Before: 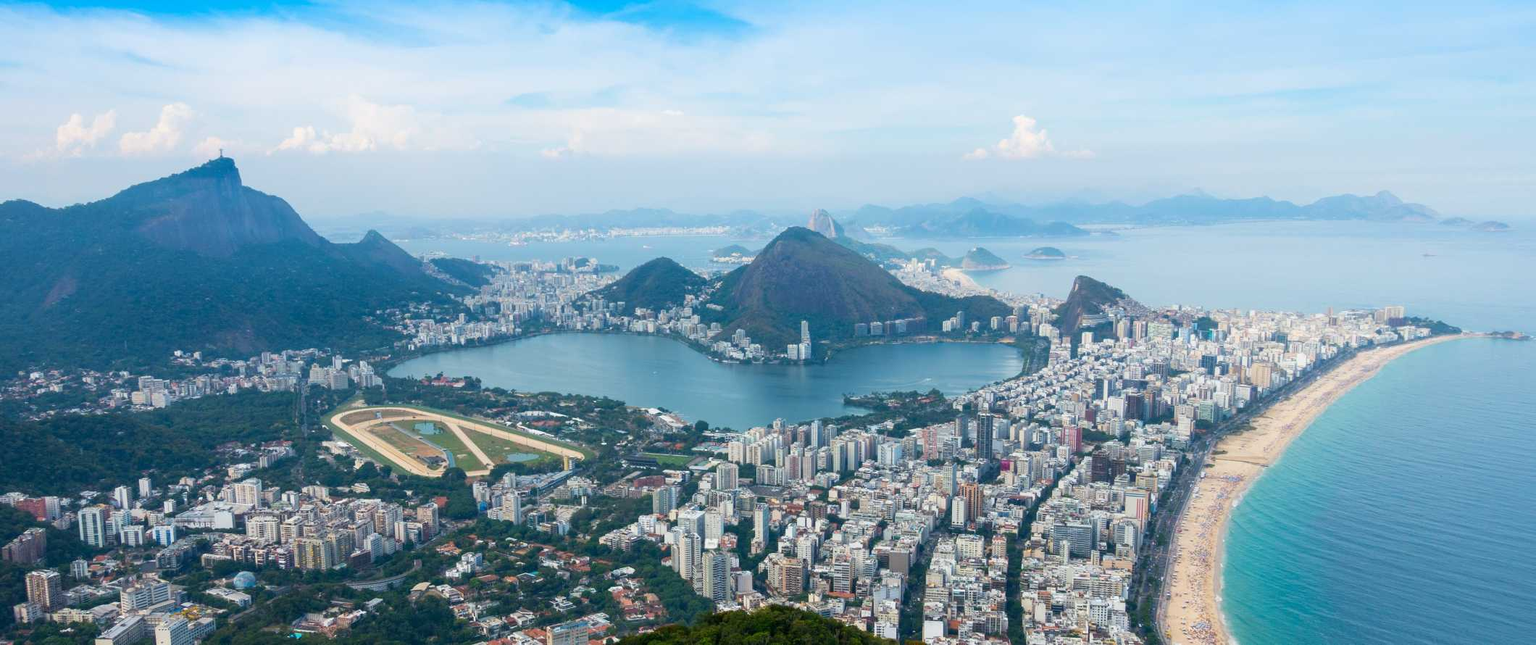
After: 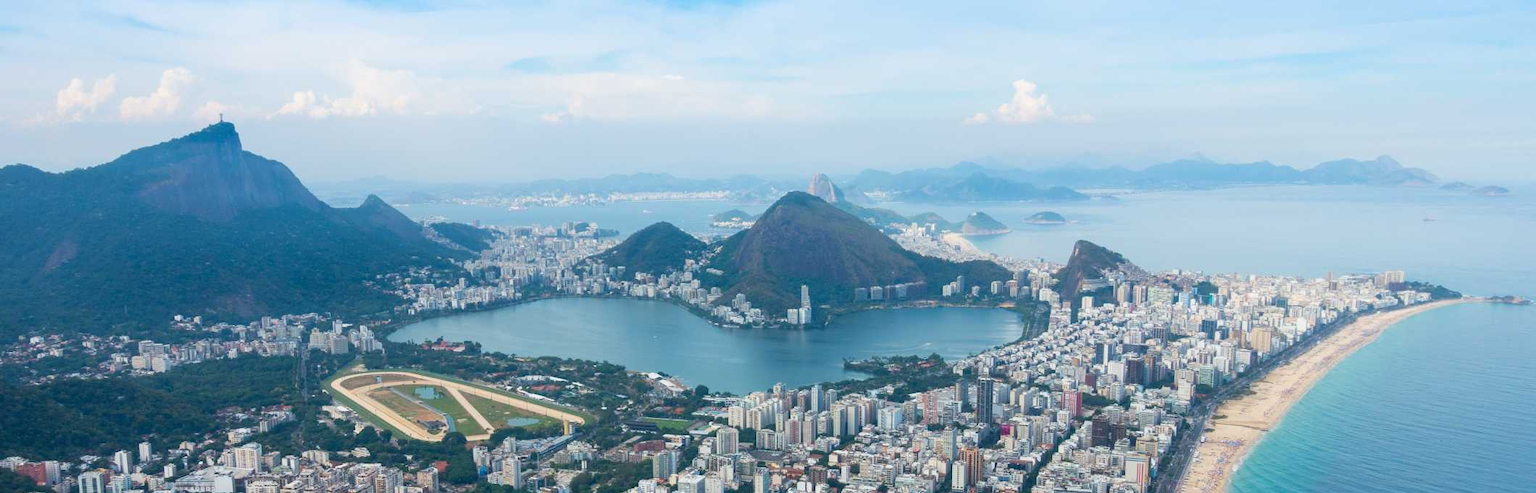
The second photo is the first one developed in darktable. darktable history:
crop: top 5.59%, bottom 17.865%
